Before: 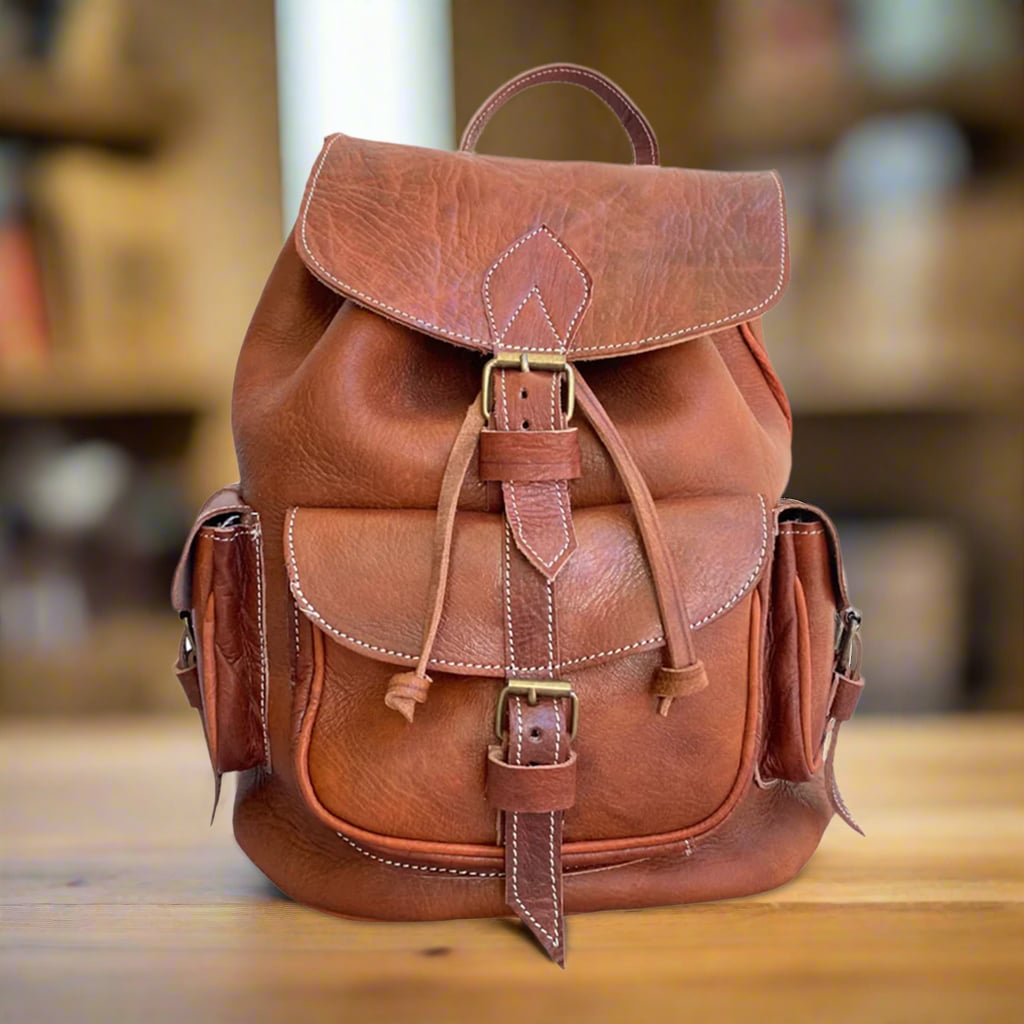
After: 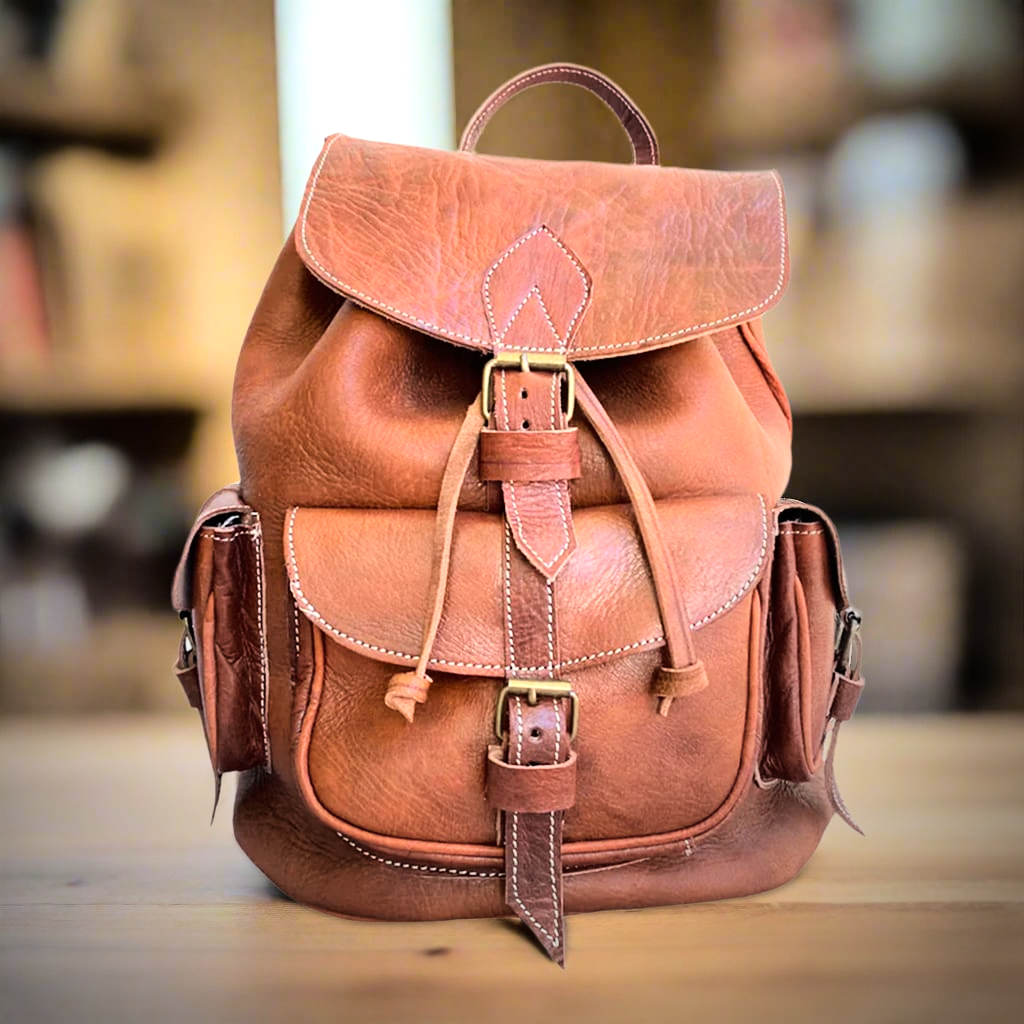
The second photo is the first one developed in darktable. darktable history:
vignetting: fall-off start 72.67%, fall-off radius 108.78%, brightness -0.718, saturation -0.488, center (-0.053, -0.357), width/height ratio 0.728
tone equalizer: -8 EV -0.426 EV, -7 EV -0.358 EV, -6 EV -0.353 EV, -5 EV -0.199 EV, -3 EV 0.239 EV, -2 EV 0.31 EV, -1 EV 0.381 EV, +0 EV 0.393 EV
base curve: curves: ch0 [(0, 0) (0.036, 0.025) (0.121, 0.166) (0.206, 0.329) (0.605, 0.79) (1, 1)]
